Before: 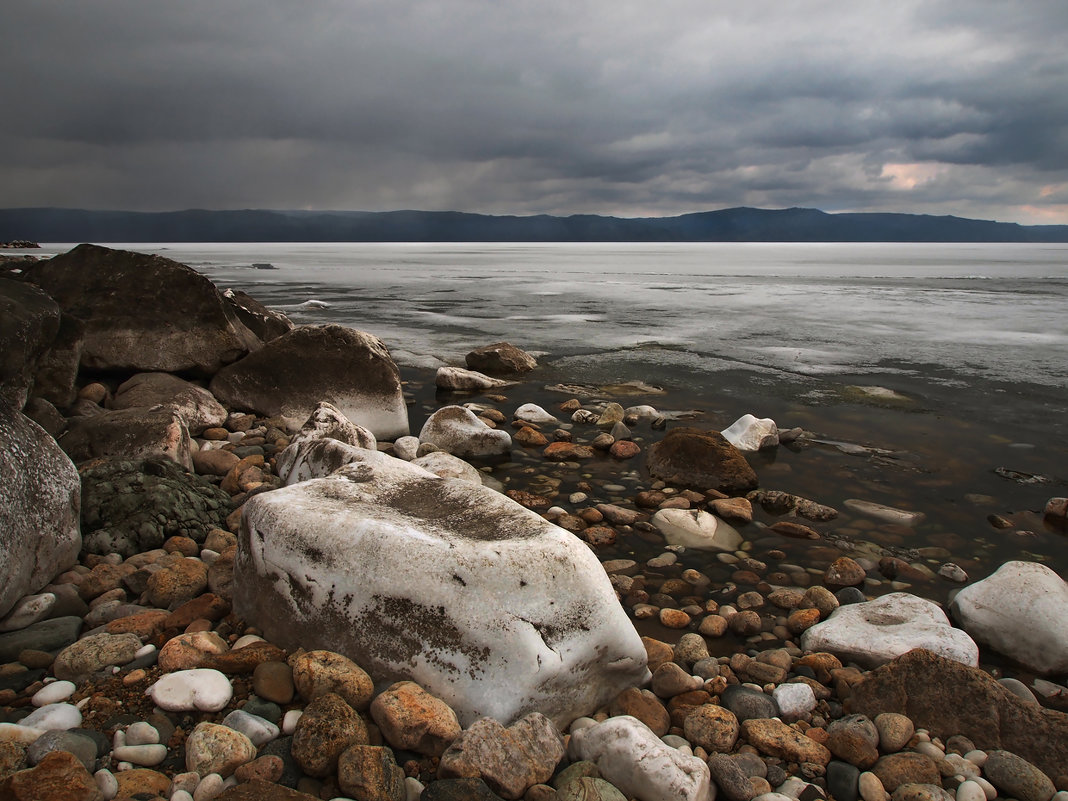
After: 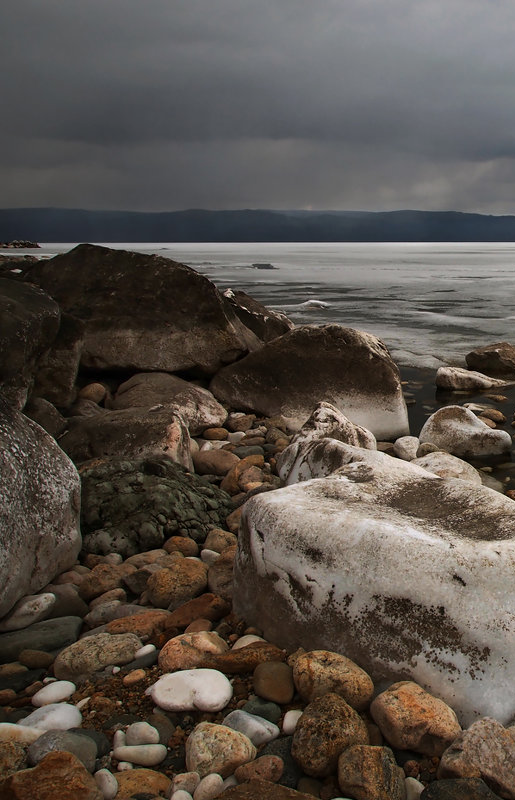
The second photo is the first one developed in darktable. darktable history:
crop and rotate: left 0.052%, top 0%, right 51.721%
exposure: black level correction 0.001, exposure -0.125 EV, compensate exposure bias true, compensate highlight preservation false
